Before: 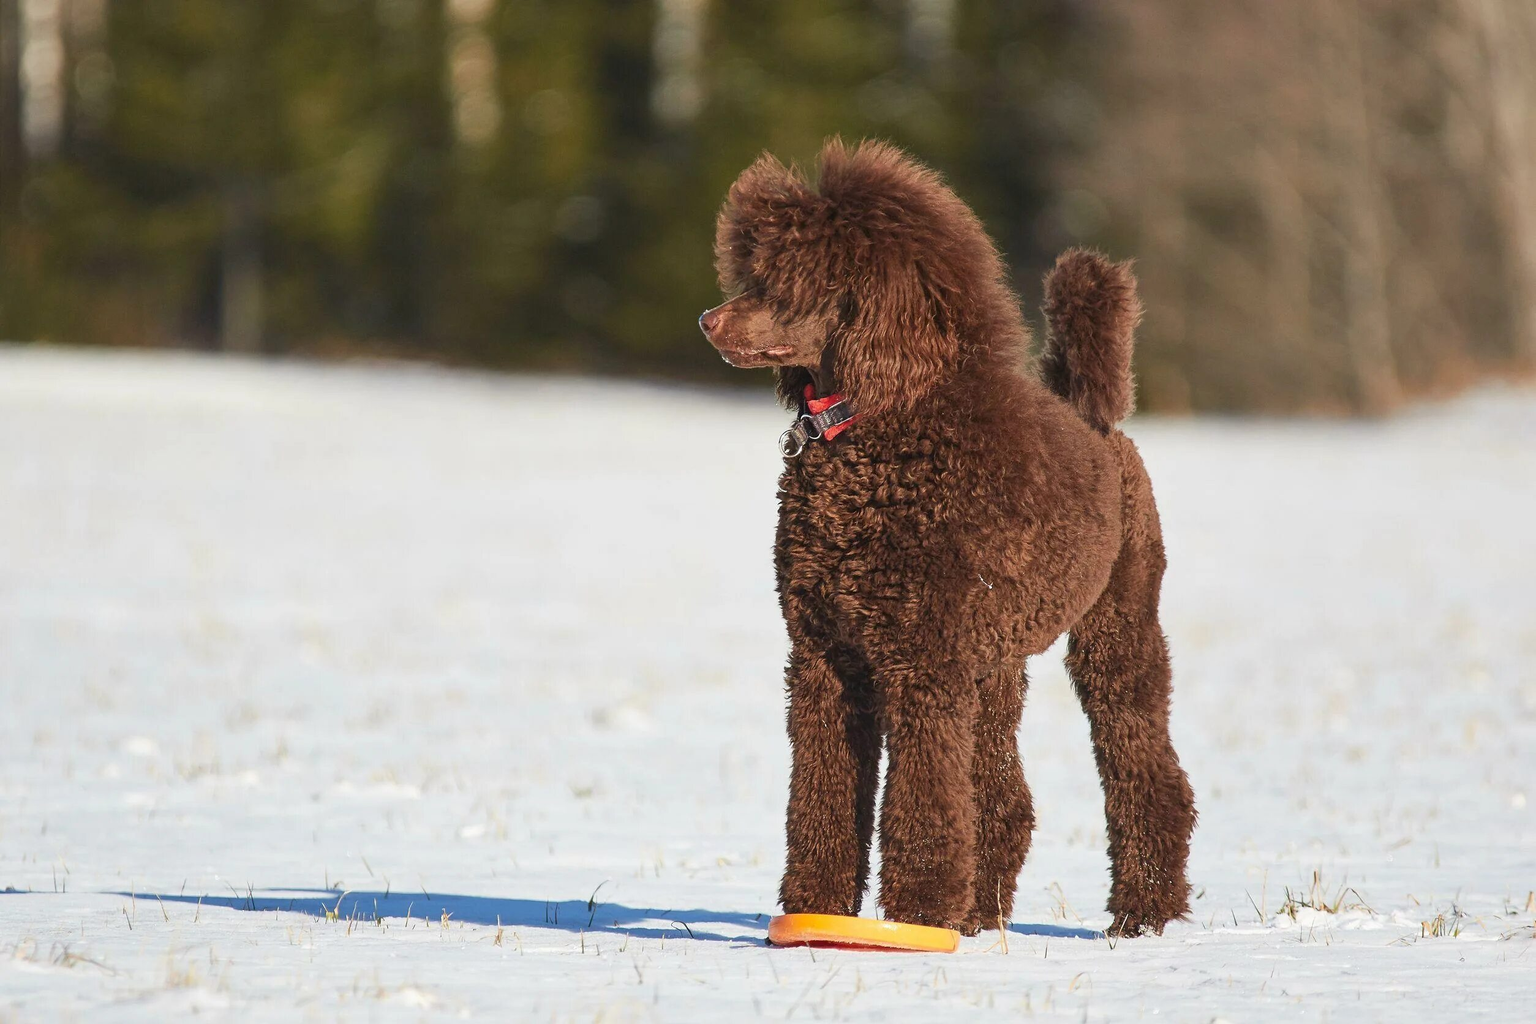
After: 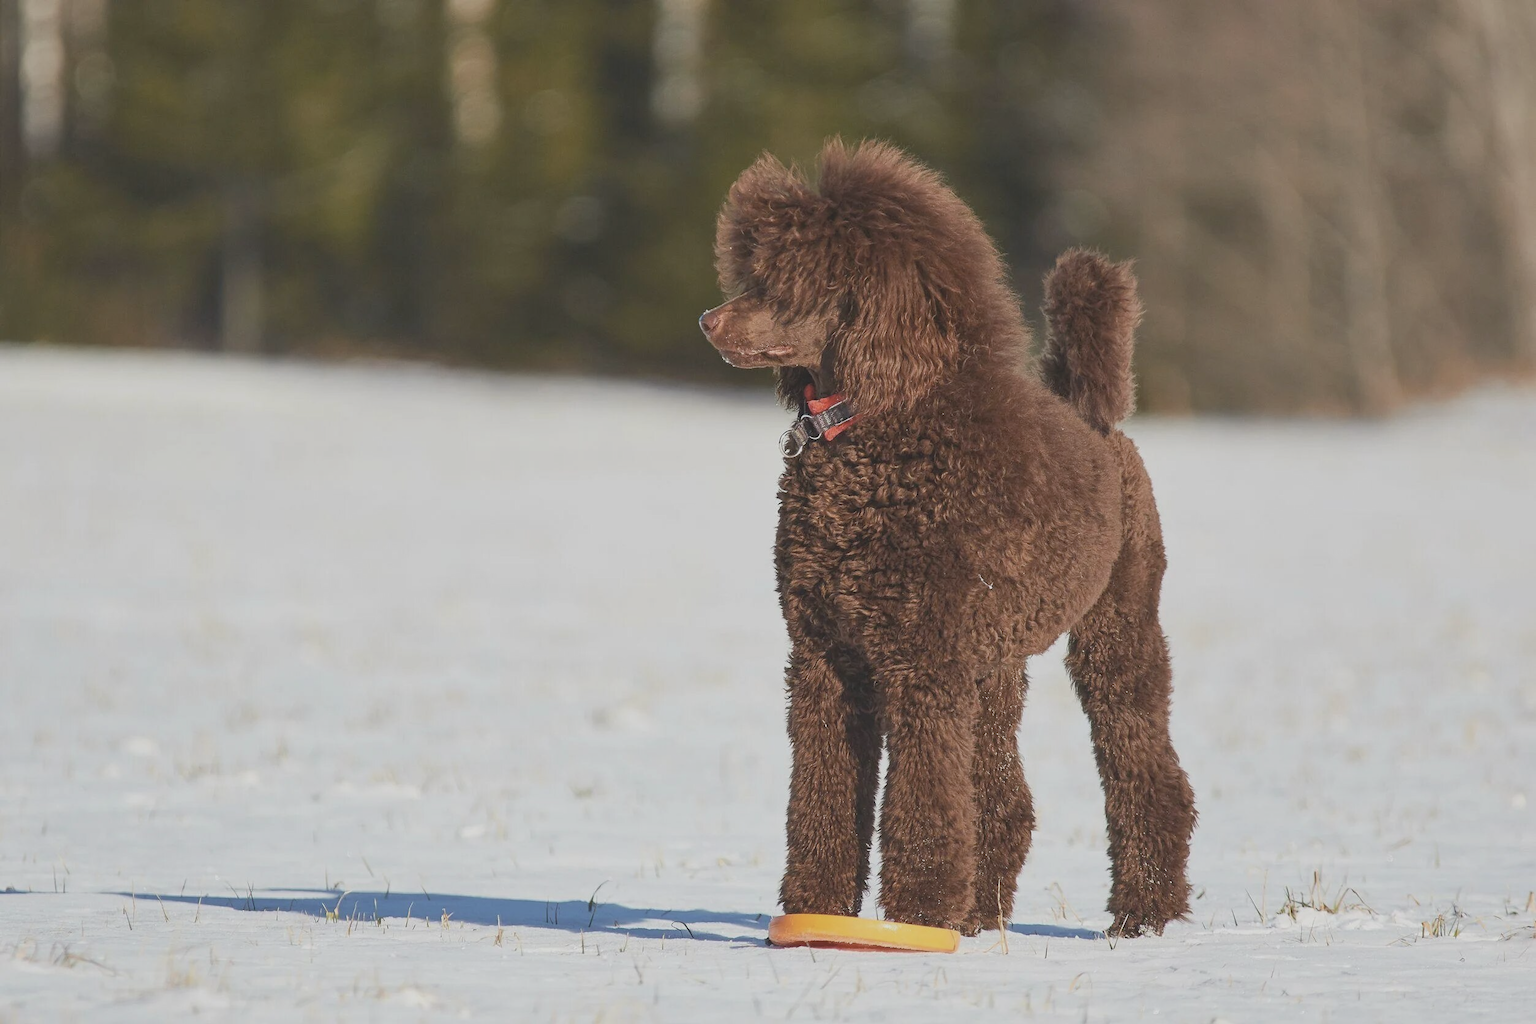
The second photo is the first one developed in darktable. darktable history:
color balance rgb: perceptual saturation grading › global saturation 14.879%, global vibrance 14.908%
contrast brightness saturation: contrast -0.244, saturation -0.421
